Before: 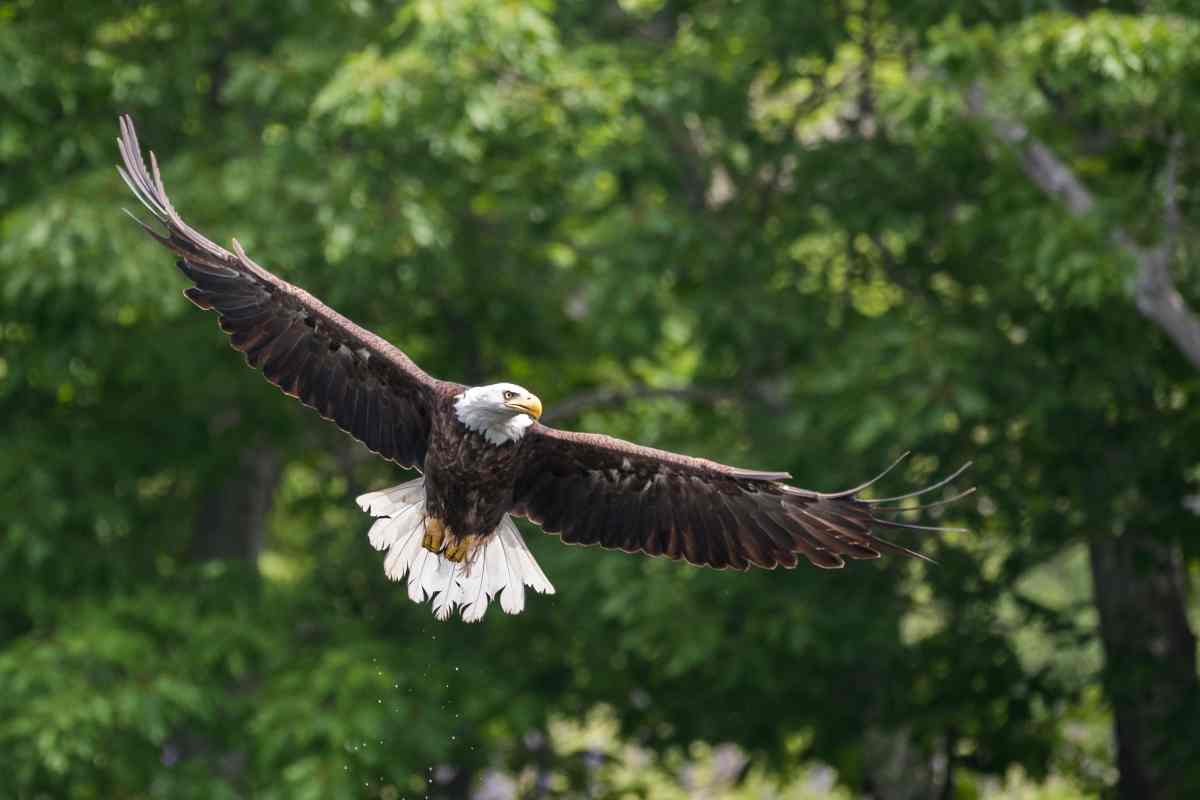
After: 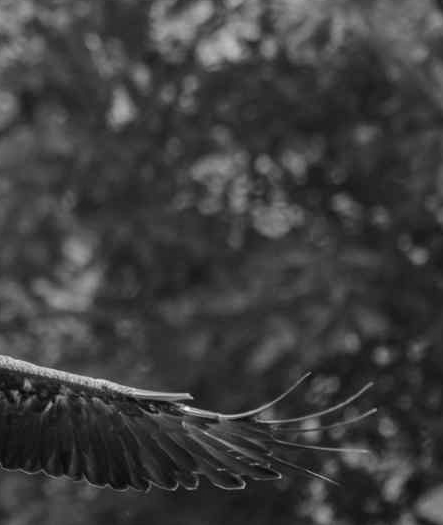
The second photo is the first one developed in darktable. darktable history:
color calibration: output gray [0.31, 0.36, 0.33, 0], gray › normalize channels true, illuminant same as pipeline (D50), adaptation XYZ, x 0.346, y 0.359, gamut compression 0
exposure: compensate highlight preservation false
crop and rotate: left 49.936%, top 10.094%, right 13.136%, bottom 24.256%
